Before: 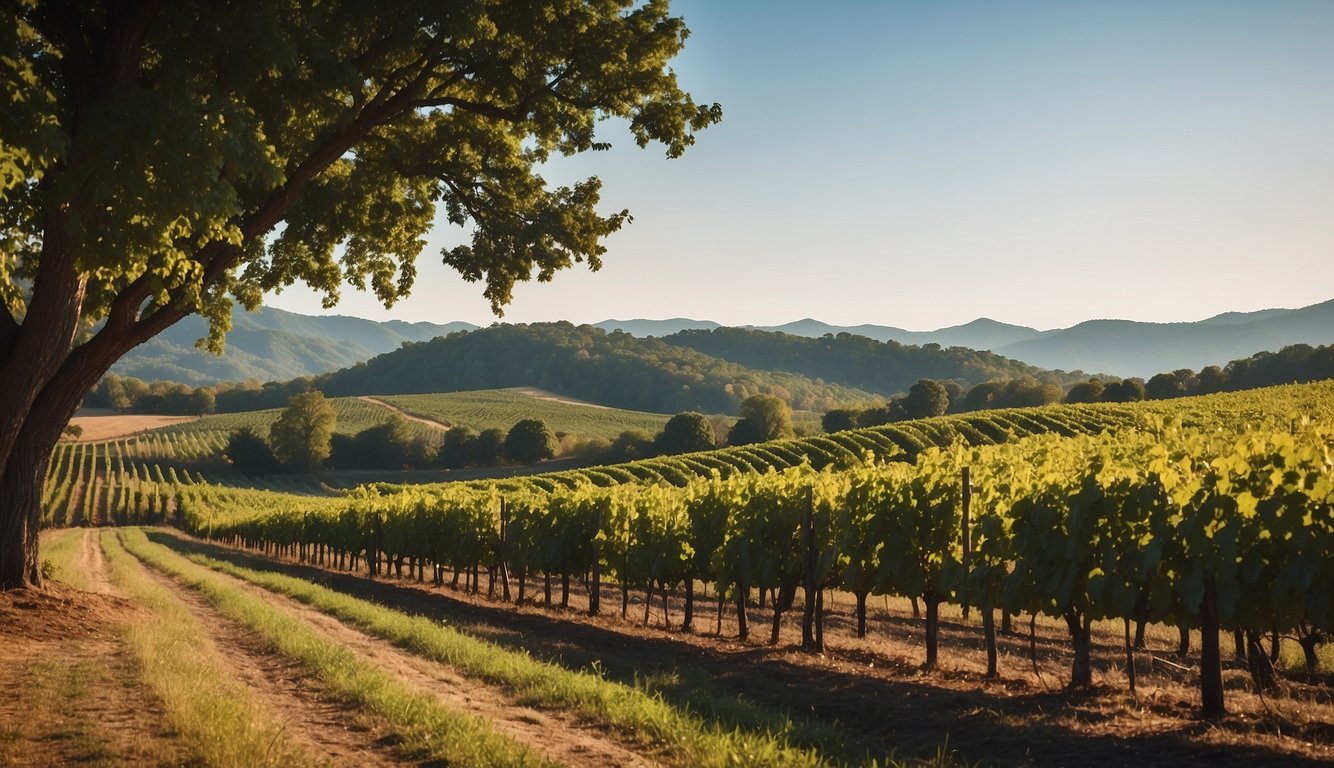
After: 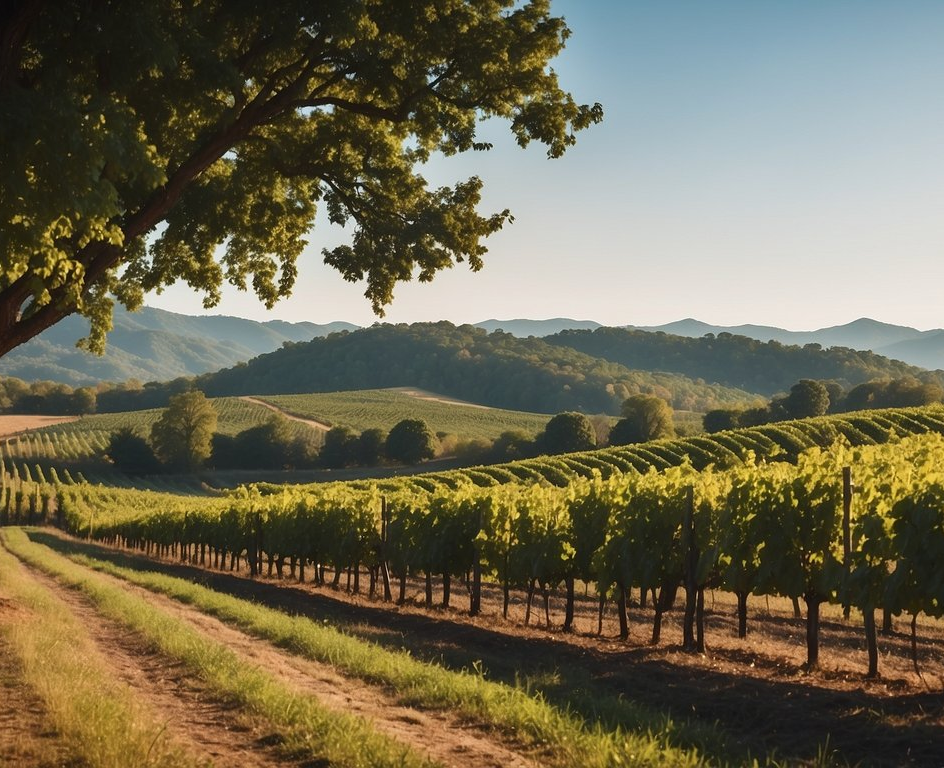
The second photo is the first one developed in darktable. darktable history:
crop and rotate: left 8.991%, right 20.177%
